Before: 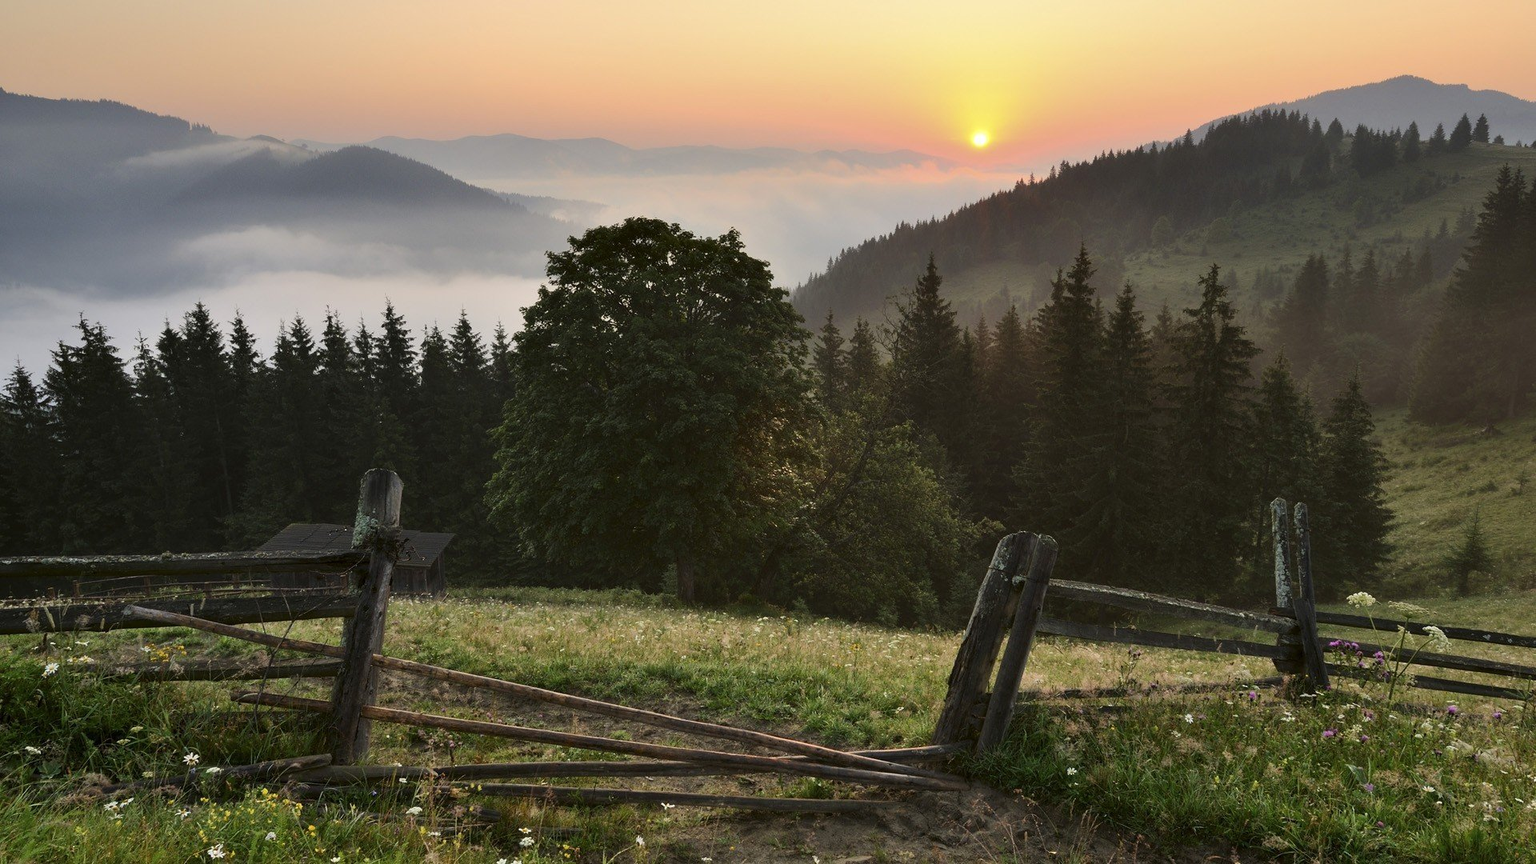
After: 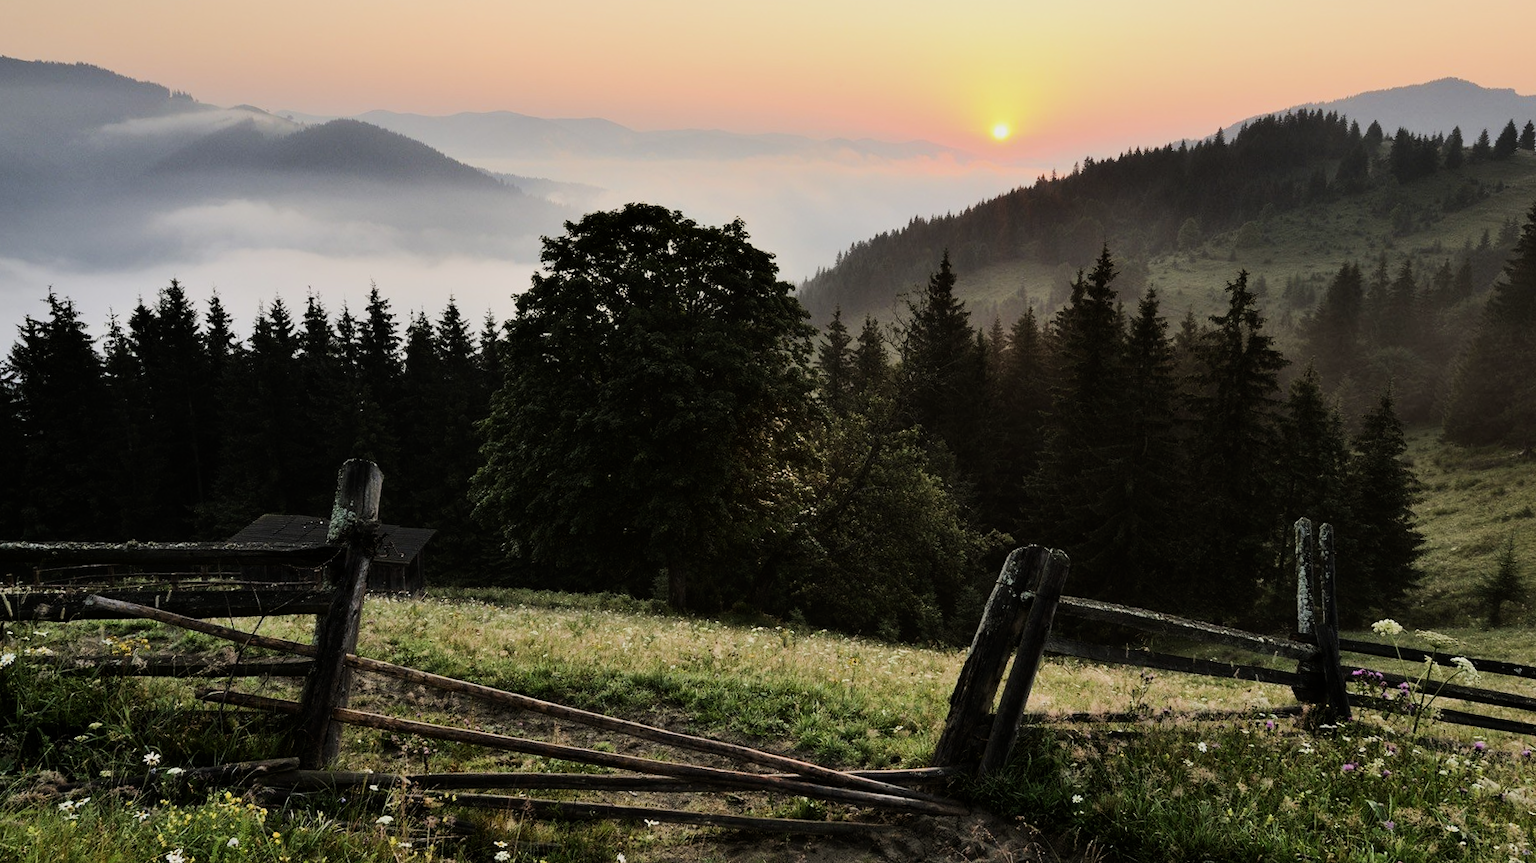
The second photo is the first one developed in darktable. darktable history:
filmic rgb: black relative exposure -7.65 EV, white relative exposure 4.56 EV, hardness 3.61
crop and rotate: angle -1.69°
tone equalizer: -8 EV -0.75 EV, -7 EV -0.7 EV, -6 EV -0.6 EV, -5 EV -0.4 EV, -3 EV 0.4 EV, -2 EV 0.6 EV, -1 EV 0.7 EV, +0 EV 0.75 EV, edges refinement/feathering 500, mask exposure compensation -1.57 EV, preserve details no
